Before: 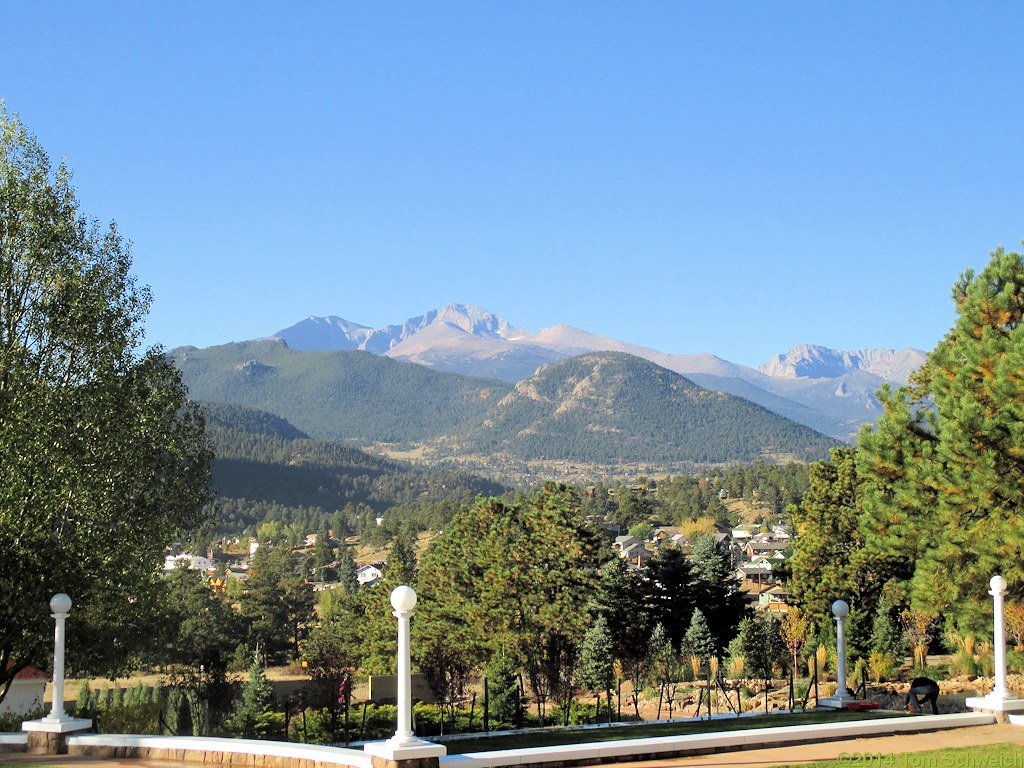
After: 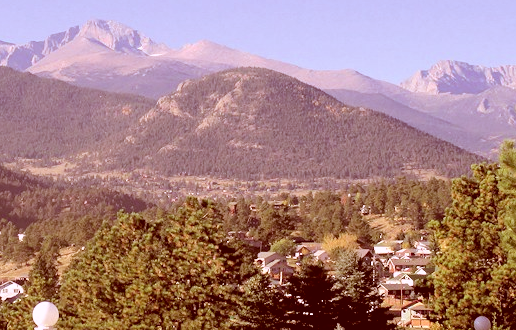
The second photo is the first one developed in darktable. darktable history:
color correction: highlights a* 9.41, highlights b* 8.66, shadows a* 39.97, shadows b* 39.77, saturation 0.819
color calibration: illuminant custom, x 0.373, y 0.388, temperature 4269.71 K
crop: left 34.987%, top 37%, right 14.544%, bottom 19.936%
